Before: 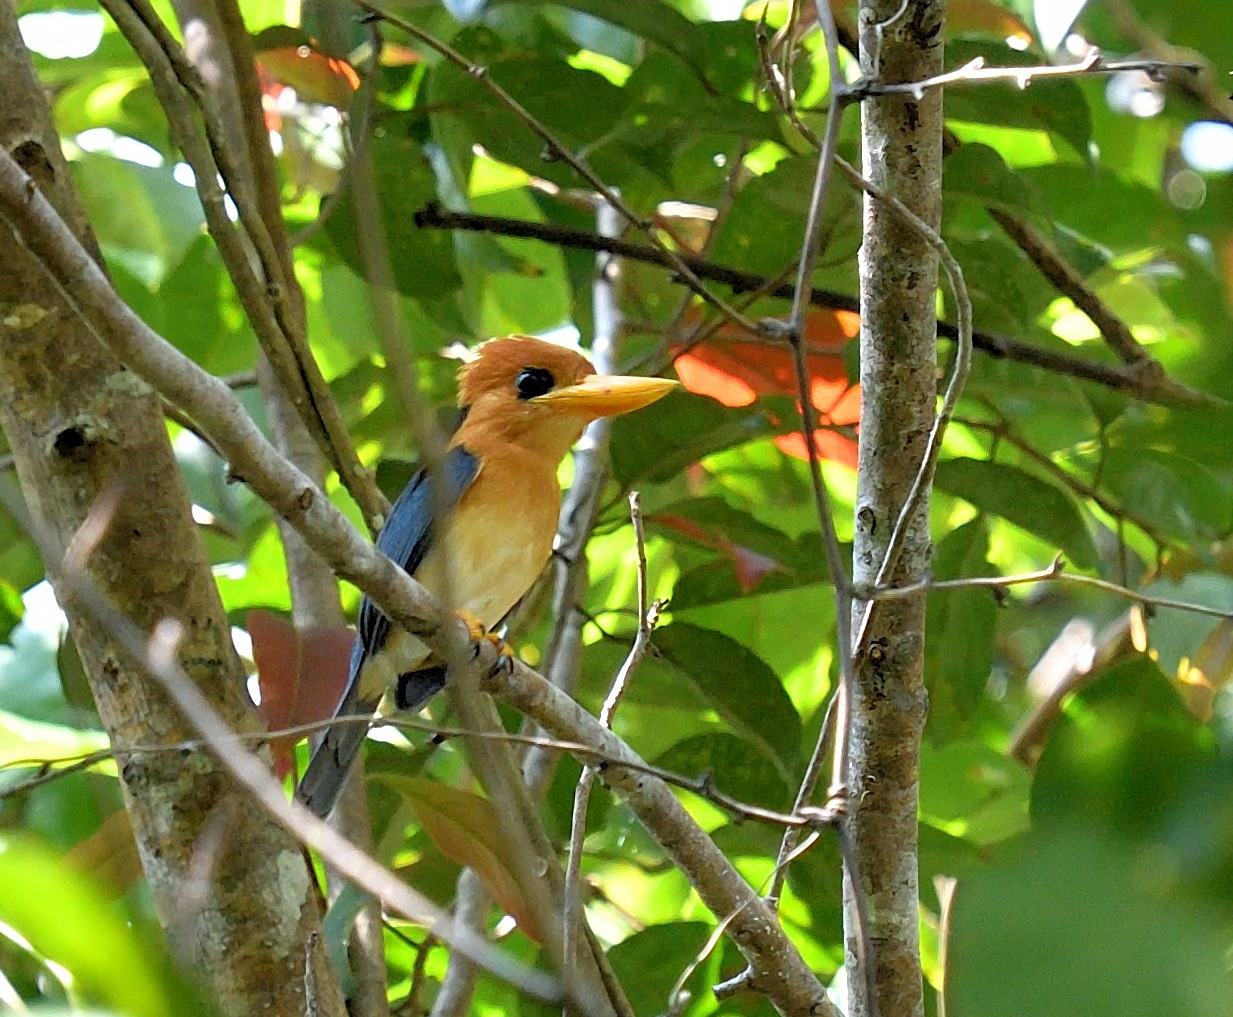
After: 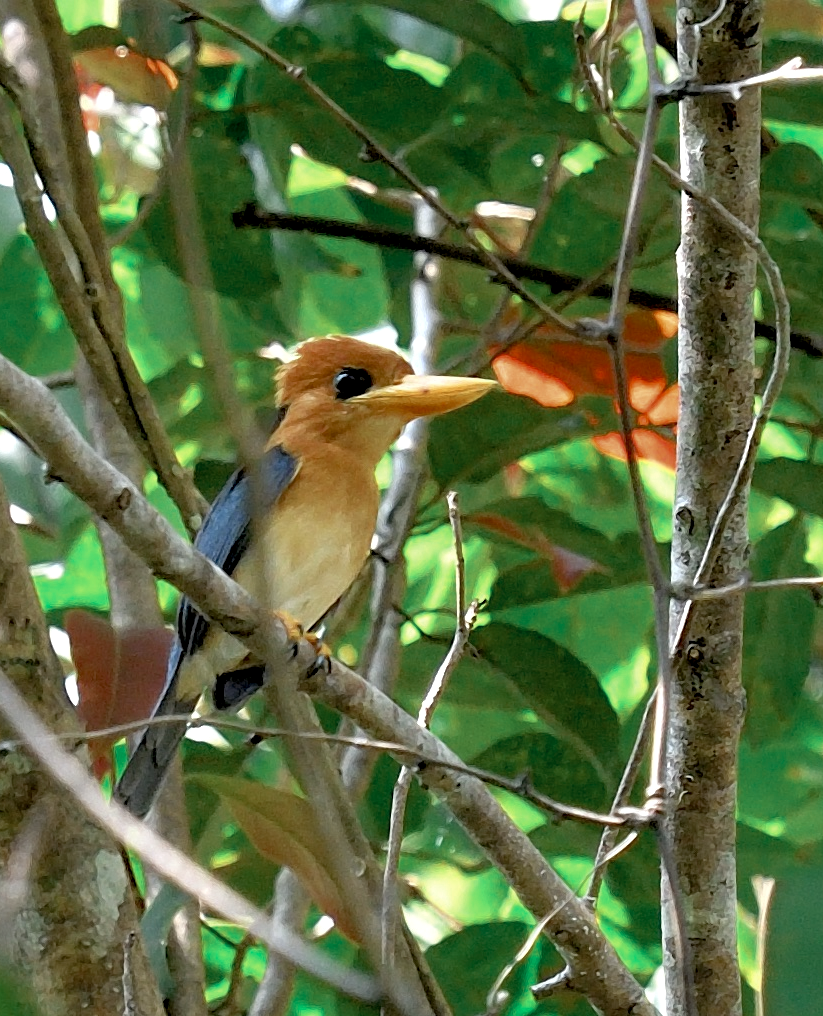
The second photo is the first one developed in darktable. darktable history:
exposure: black level correction 0.008, exposure 0.096 EV, compensate exposure bias true, compensate highlight preservation false
crop and rotate: left 14.84%, right 18.41%
color zones: curves: ch0 [(0, 0.5) (0.125, 0.4) (0.25, 0.5) (0.375, 0.4) (0.5, 0.4) (0.625, 0.6) (0.75, 0.6) (0.875, 0.5)]; ch1 [(0, 0.35) (0.125, 0.45) (0.25, 0.35) (0.375, 0.35) (0.5, 0.35) (0.625, 0.35) (0.75, 0.45) (0.875, 0.35)]; ch2 [(0, 0.6) (0.125, 0.5) (0.25, 0.5) (0.375, 0.6) (0.5, 0.6) (0.625, 0.5) (0.75, 0.5) (0.875, 0.5)]
